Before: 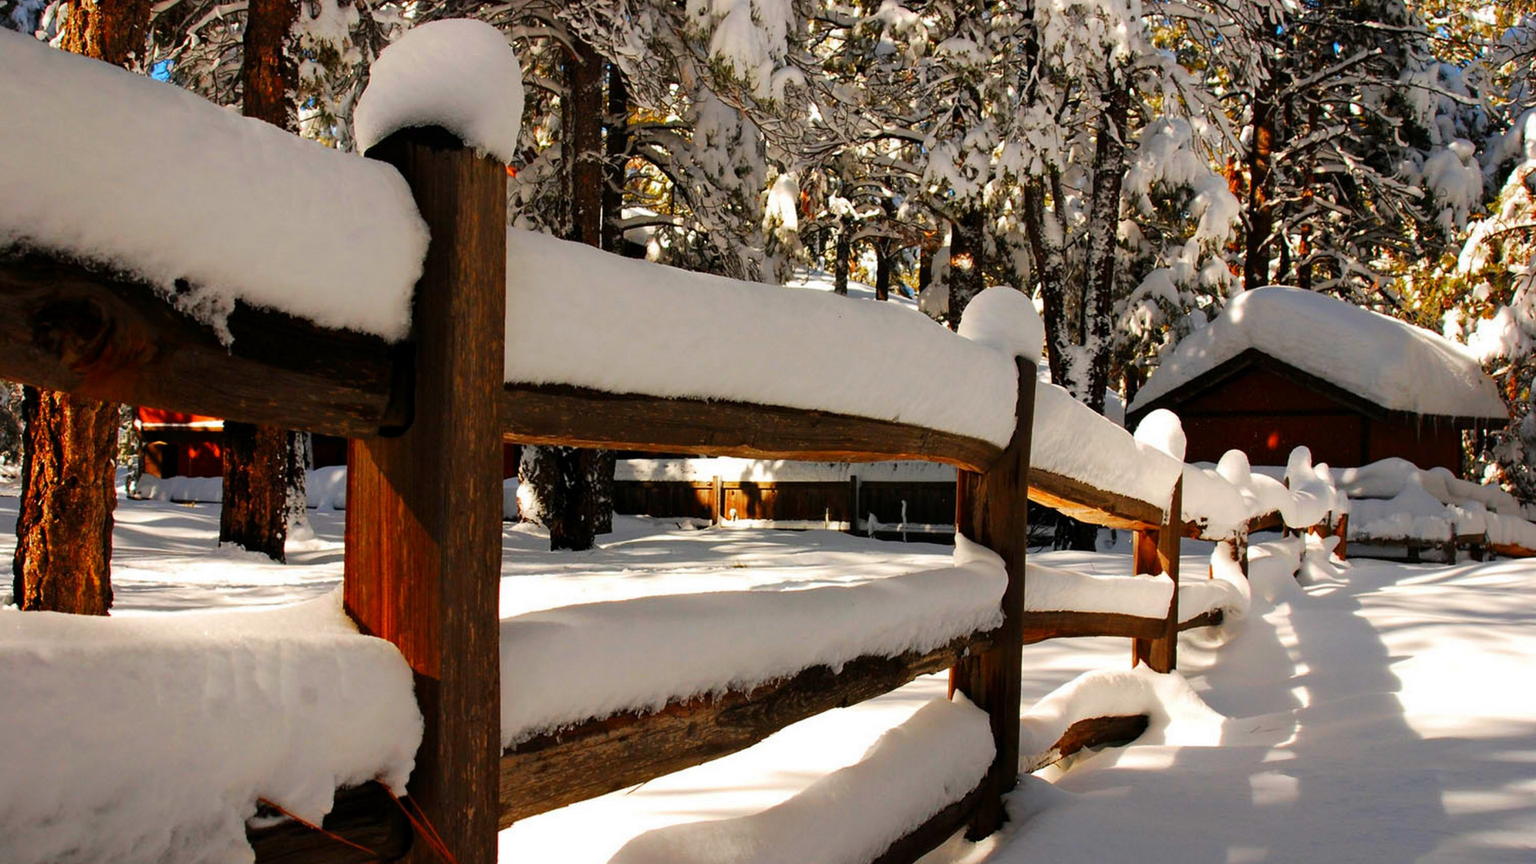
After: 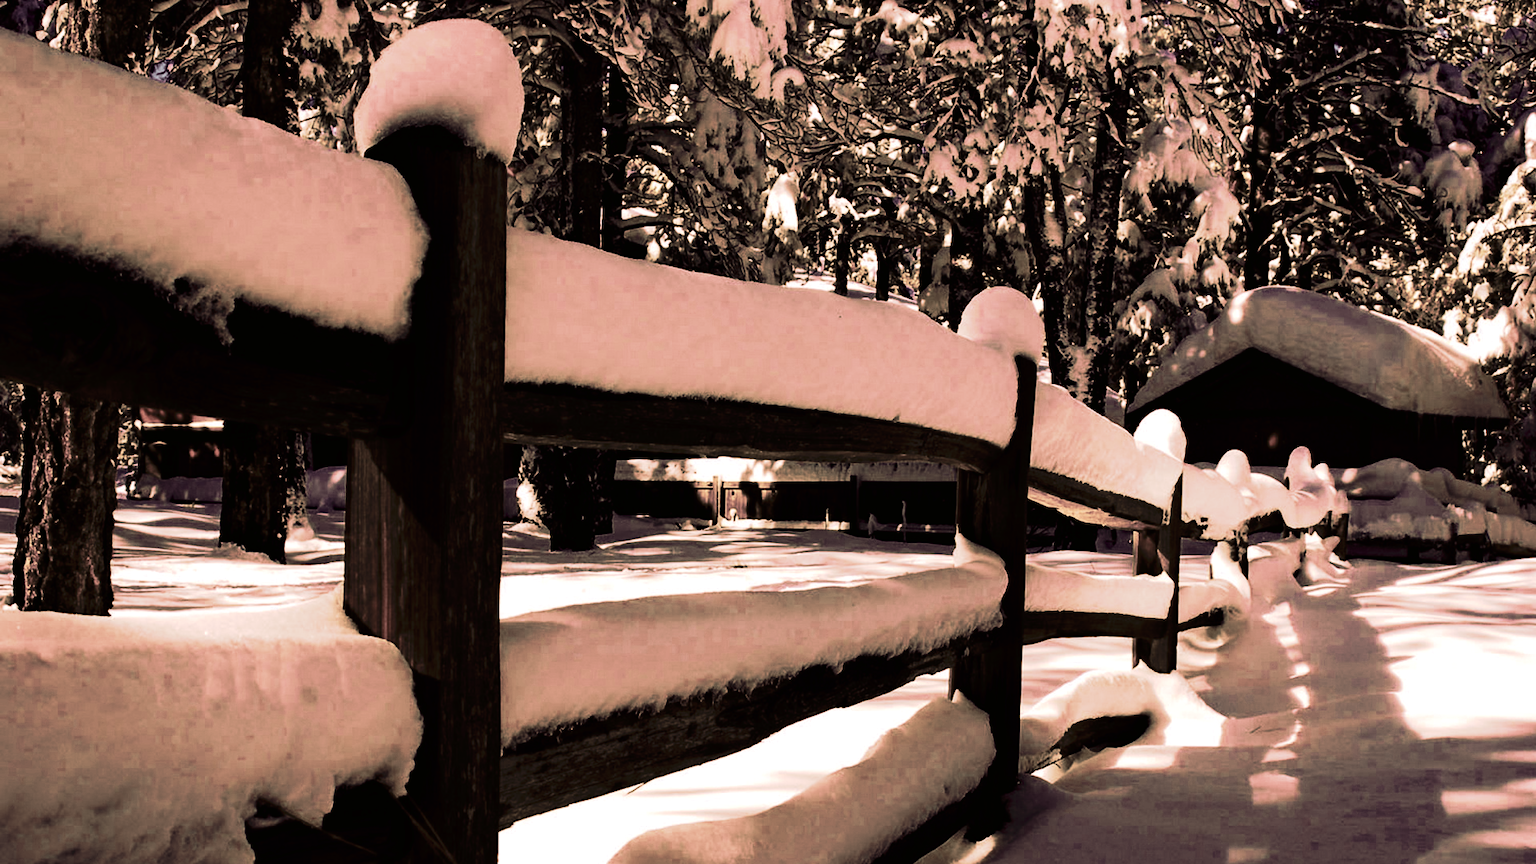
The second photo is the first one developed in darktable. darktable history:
tone curve: curves: ch0 [(0, 0) (0.003, 0.005) (0.011, 0.006) (0.025, 0.004) (0.044, 0.004) (0.069, 0.007) (0.1, 0.014) (0.136, 0.018) (0.177, 0.034) (0.224, 0.065) (0.277, 0.089) (0.335, 0.143) (0.399, 0.219) (0.468, 0.327) (0.543, 0.455) (0.623, 0.63) (0.709, 0.786) (0.801, 0.87) (0.898, 0.922) (1, 1)], preserve colors none
color look up table: target L [97.32, 93.88, 76.67, 79.6, 78.88, 74.4, 73.16, 65.92, 64.3, 62.83, 59.46, 45.08, 37.97, 35.93, 34.45, 9.781, 200.42, 101.54, 81.94, 70.3, 73.59, 57.03, 57.37, 59.52, 45.11, 45.66, 40.91, 17.98, 64.64, 57.13, 74.39, 54.4, 40.21, 53.6, 45.04, 56.36, 32.59, 39.95, 30.57, 27.72, 13.6, 31.36, 5.83, 1.911, 82.71, 57.66, 59.1, 42.72, 35.27], target a [-2.28, 0.003, -2.989, 0.247, 12.21, 7.286, 7.475, 6.532, 0.811, 1.031, 0.466, -0.318, -1.511, 4.74, 1.439, -0.937, 0, 0, 16.52, 15.75, 12.88, 6.198, 3.928, 9.695, 10.05, 3.189, 13.2, 10.68, 13.52, 4.77, 20.41, 10.46, 11.83, 12.96, 11.23, 4.353, 10.14, 12.32, 15.26, 19.63, 21.91, 12.45, 30.7, 12.68, -0.881, 3.749, 0.092, 7.888, 10.43], target b [36.31, 39.87, 9.208, 24.15, 13.45, 17.81, 16.56, 11.79, 9.819, 9.341, 5.469, 8.78, 7.628, 6.499, 3.308, 6.355, 0, -0.001, 23.8, 8.686, 16.94, 9.168, 8.747, 6.054, 8.564, 9.196, 9.353, 7.592, -2.321, -2.7, 5.876, -3.155, -8.392, -5.041, -3.465, 6.031, -4.733, -0.523, -7.445, -4.076, -10.01, -5.209, -18.18, 2.791, -0.317, -2.12, -0.342, -3.795, -5.564], num patches 49
